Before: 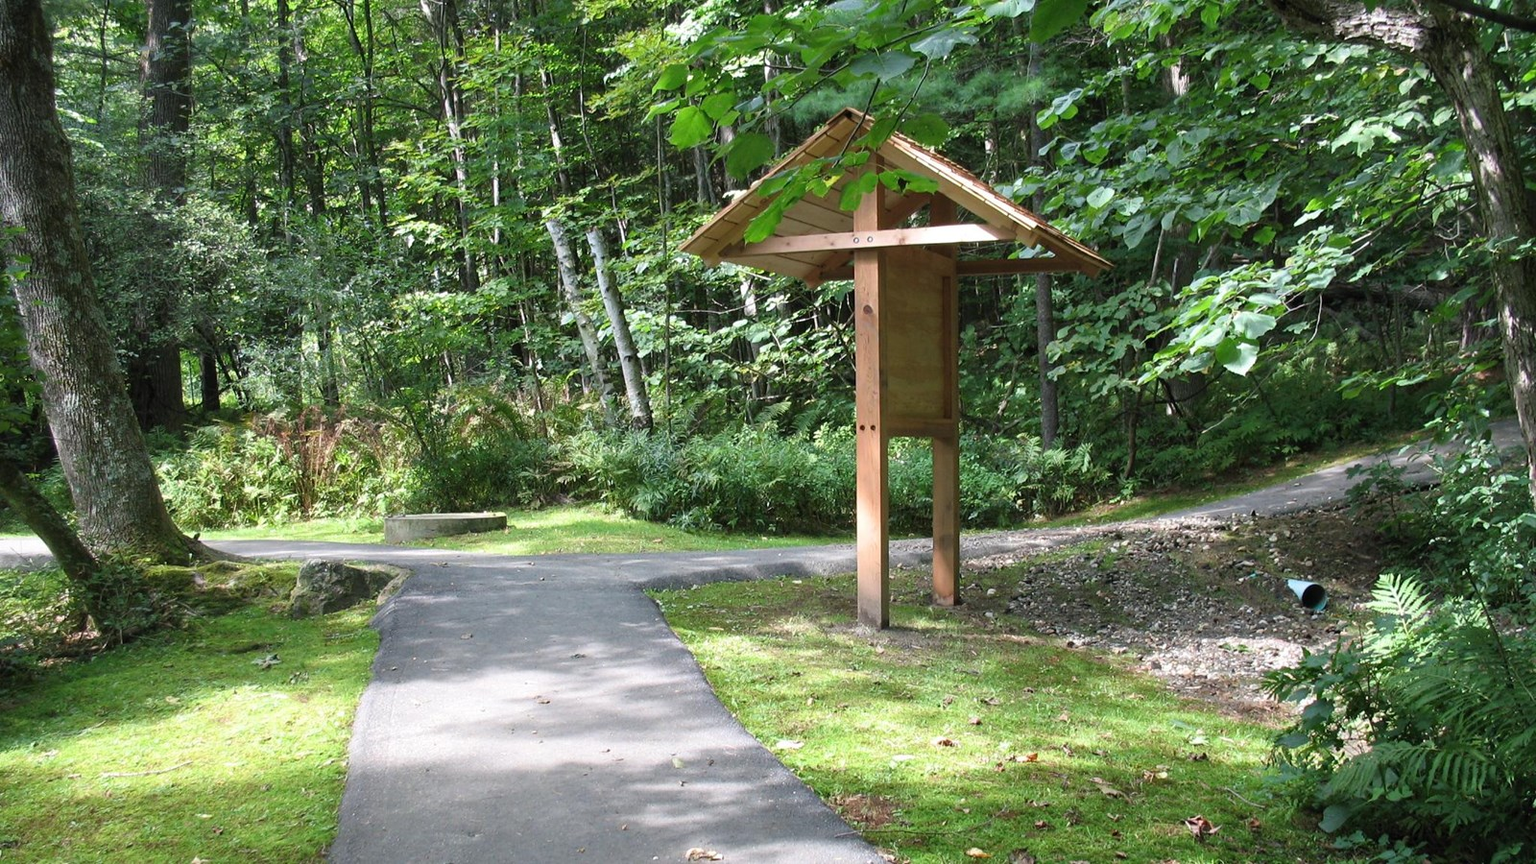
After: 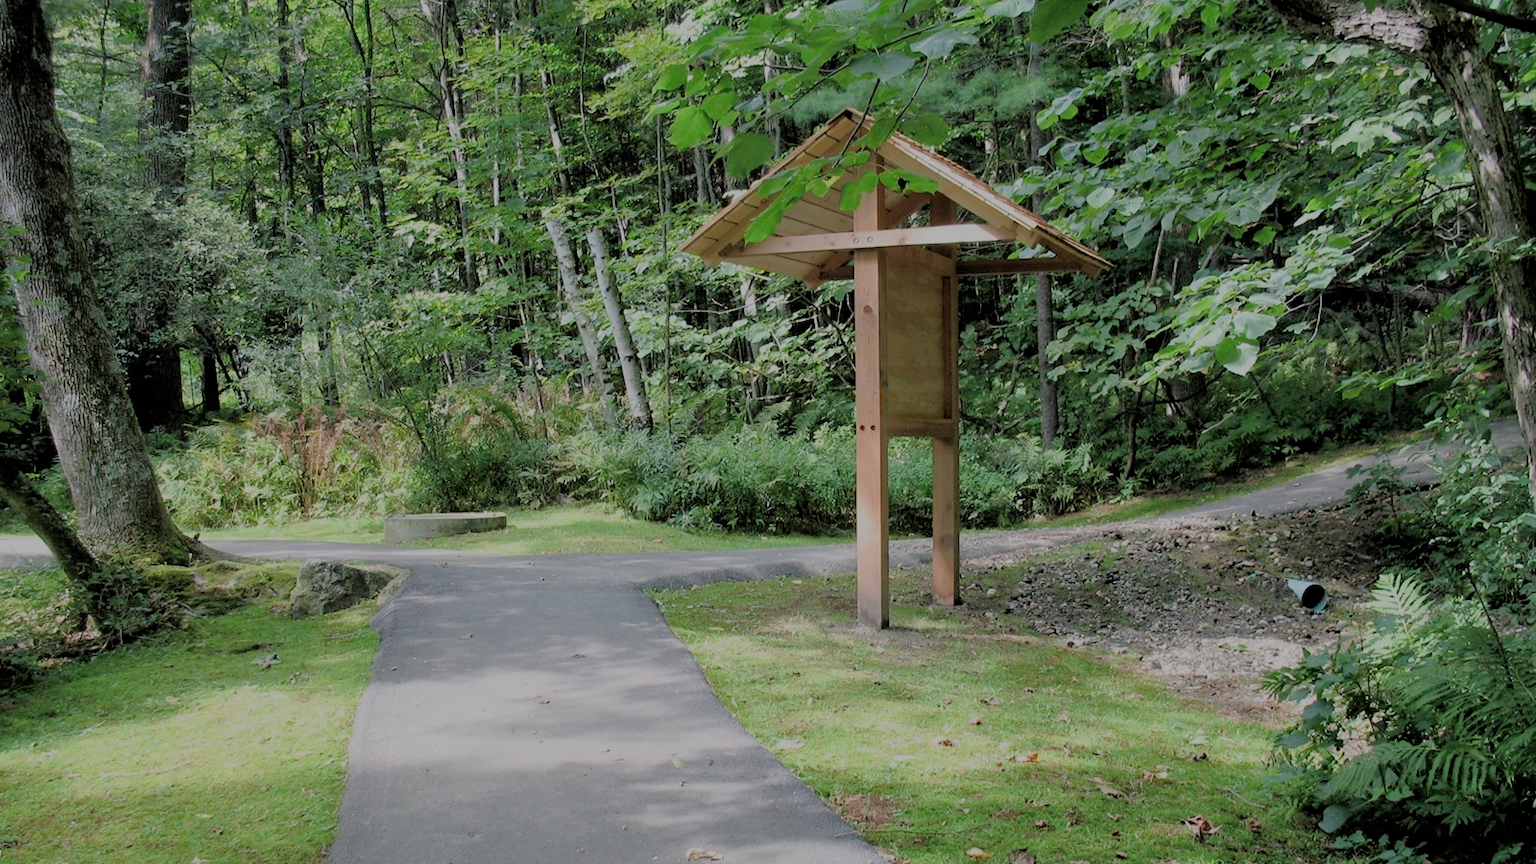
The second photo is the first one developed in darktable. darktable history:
filmic rgb: black relative exposure -4.48 EV, white relative exposure 6.62 EV, hardness 1.9, contrast 0.505
